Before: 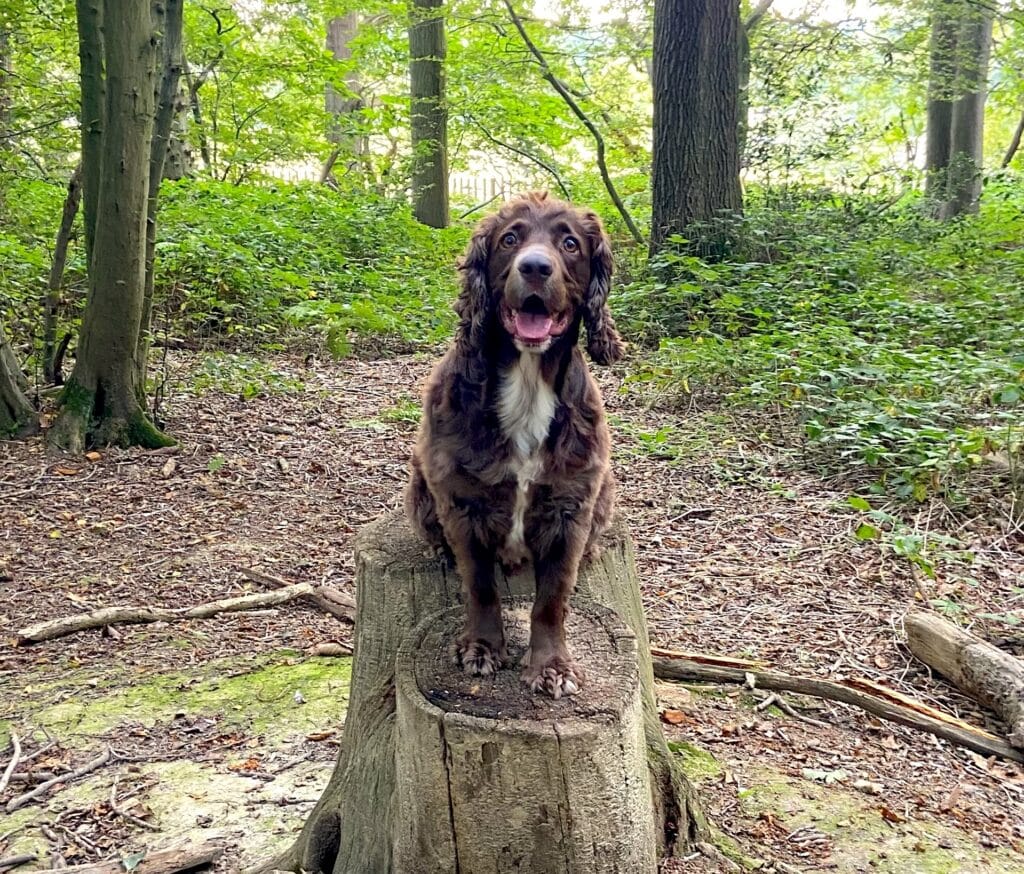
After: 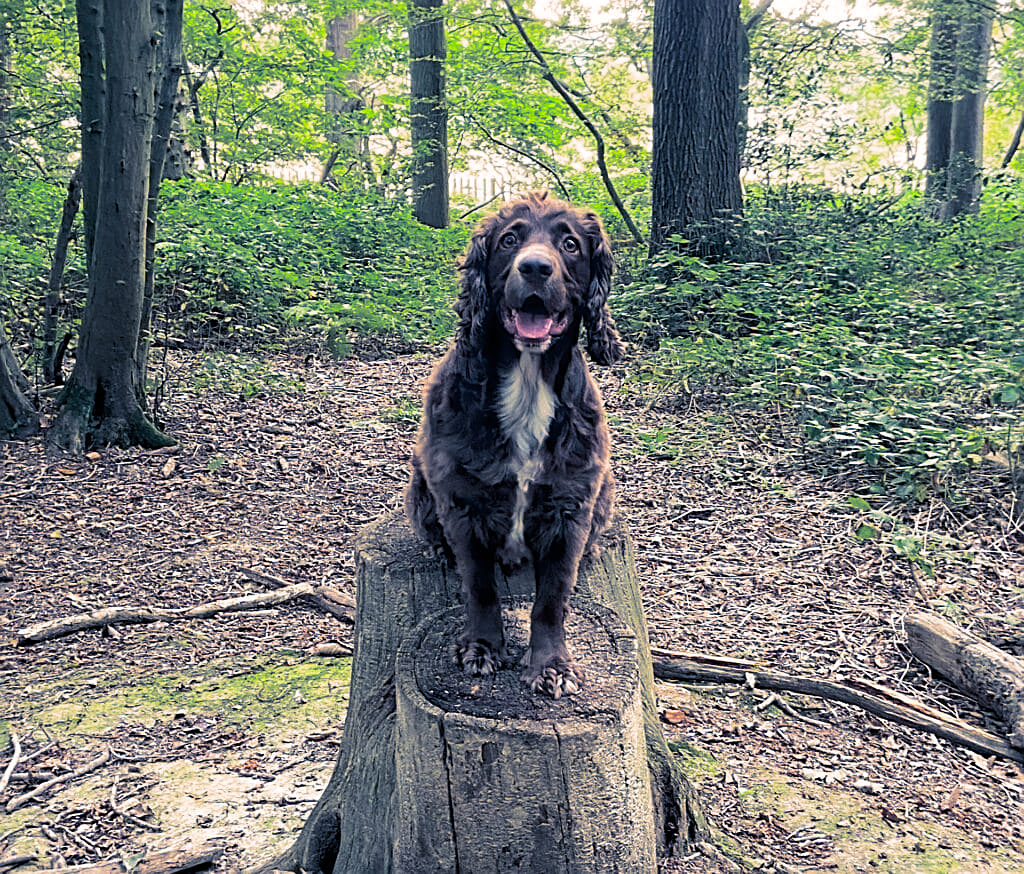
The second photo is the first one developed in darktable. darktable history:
split-toning: shadows › hue 226.8°, shadows › saturation 0.56, highlights › hue 28.8°, balance -40, compress 0%
sharpen: on, module defaults
